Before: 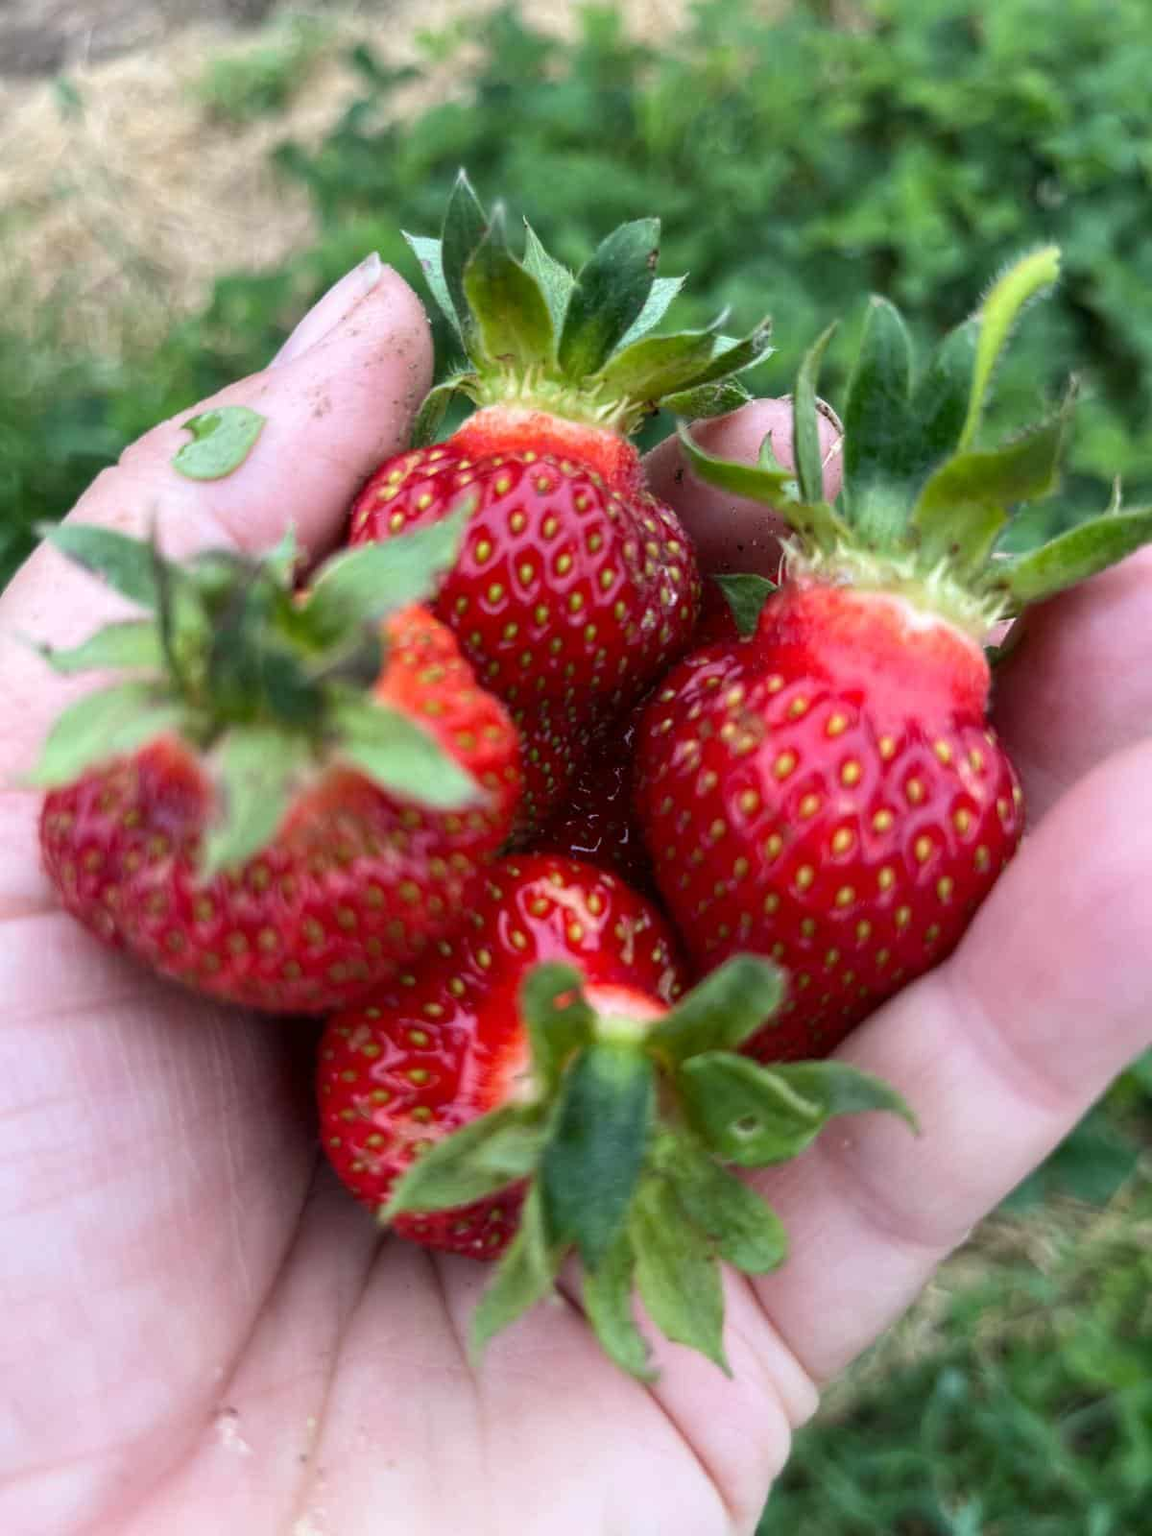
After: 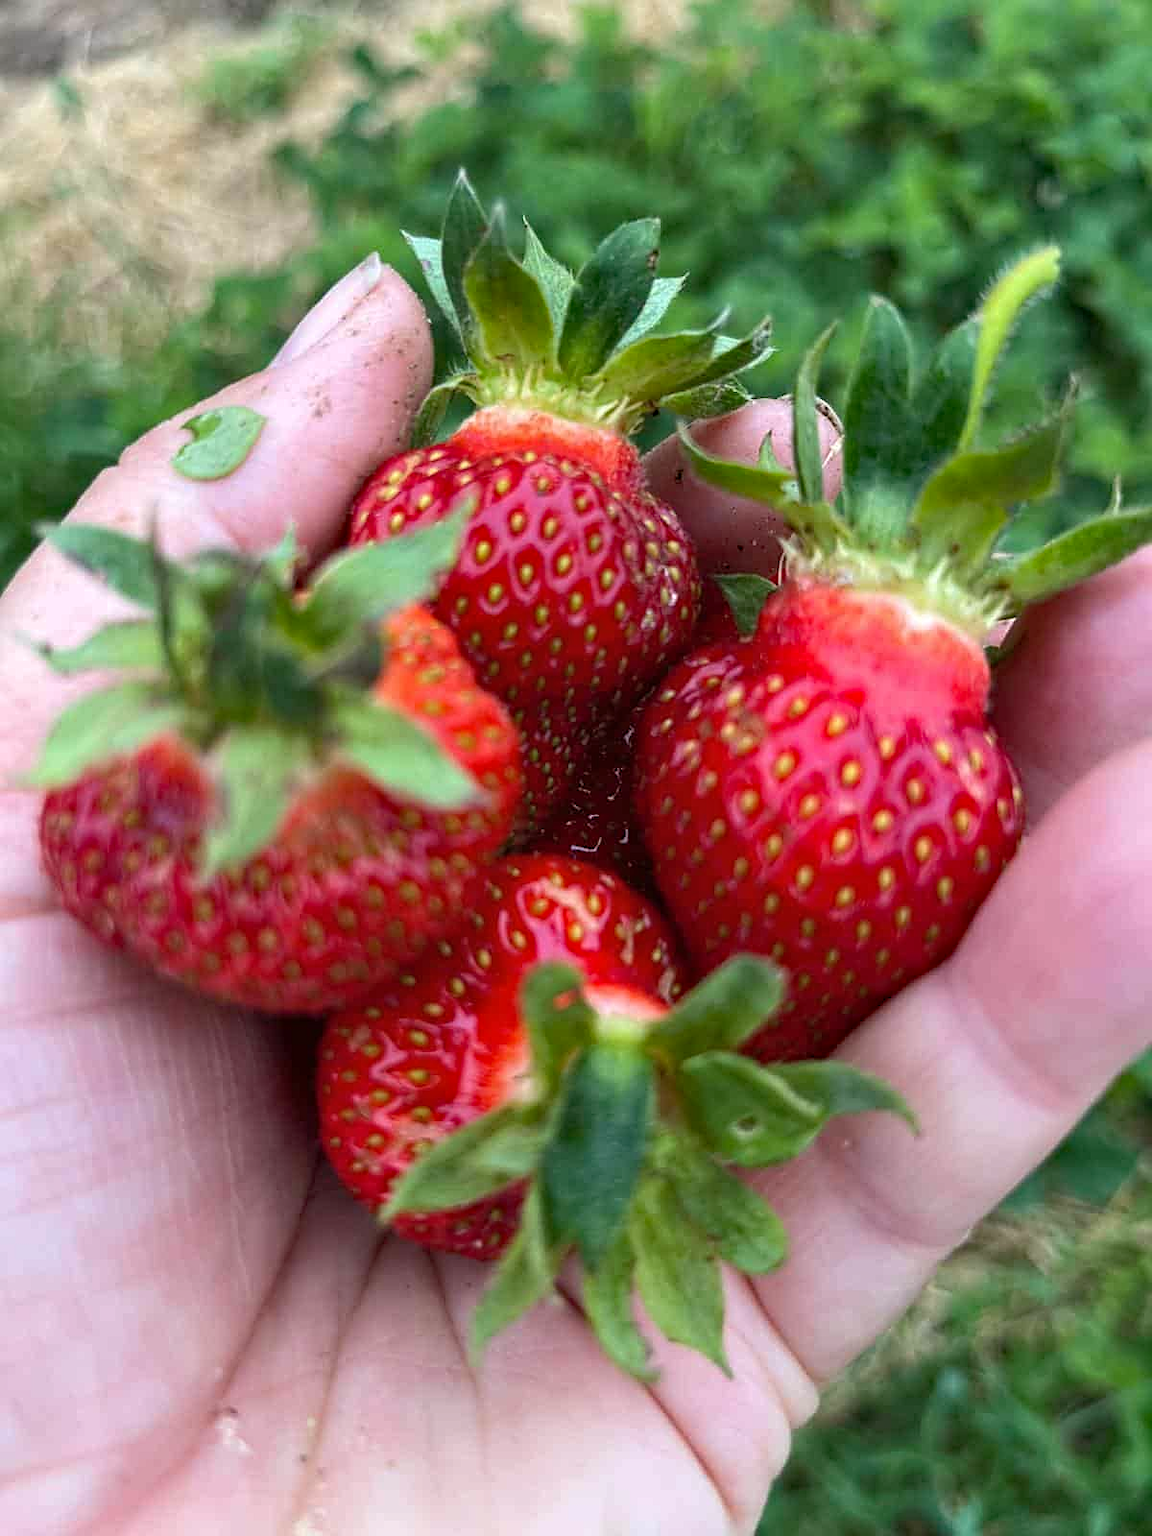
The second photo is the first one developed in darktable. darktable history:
sharpen: on, module defaults
shadows and highlights: shadows 42.76, highlights 7.26
tone equalizer: edges refinement/feathering 500, mask exposure compensation -1.57 EV, preserve details guided filter
haze removal: compatibility mode true, adaptive false
